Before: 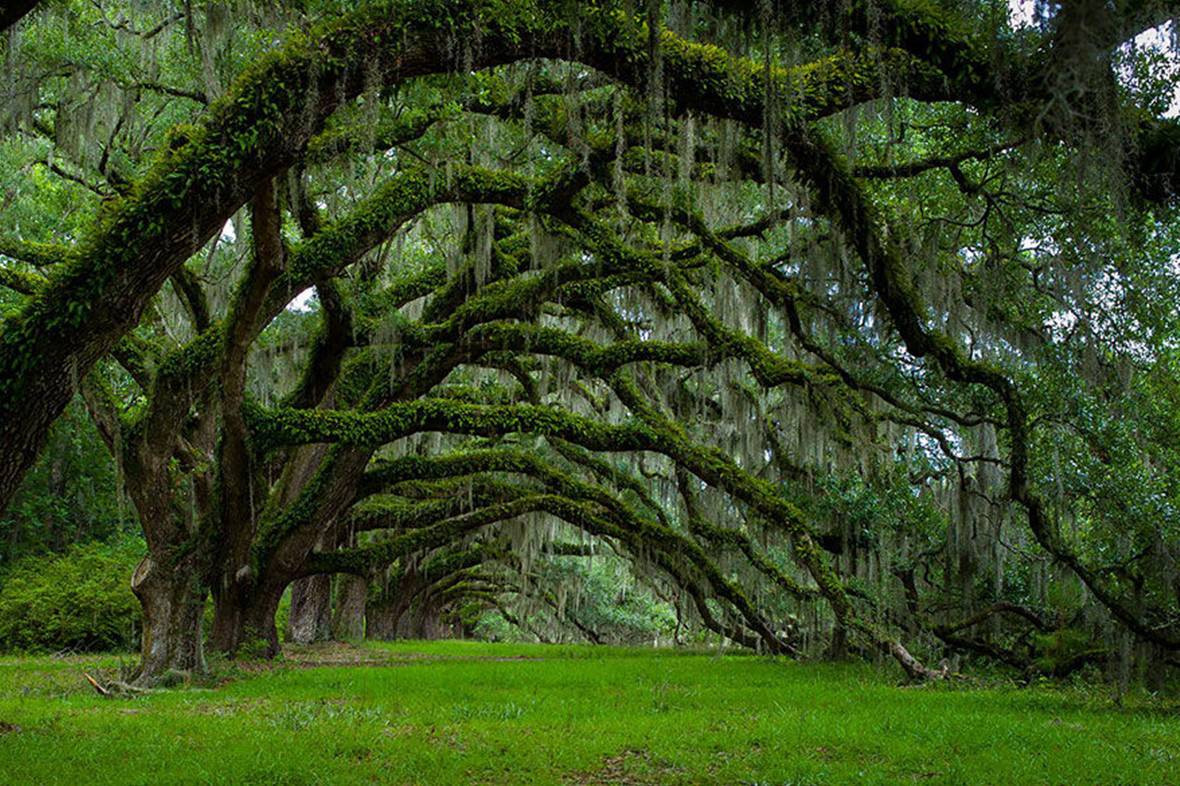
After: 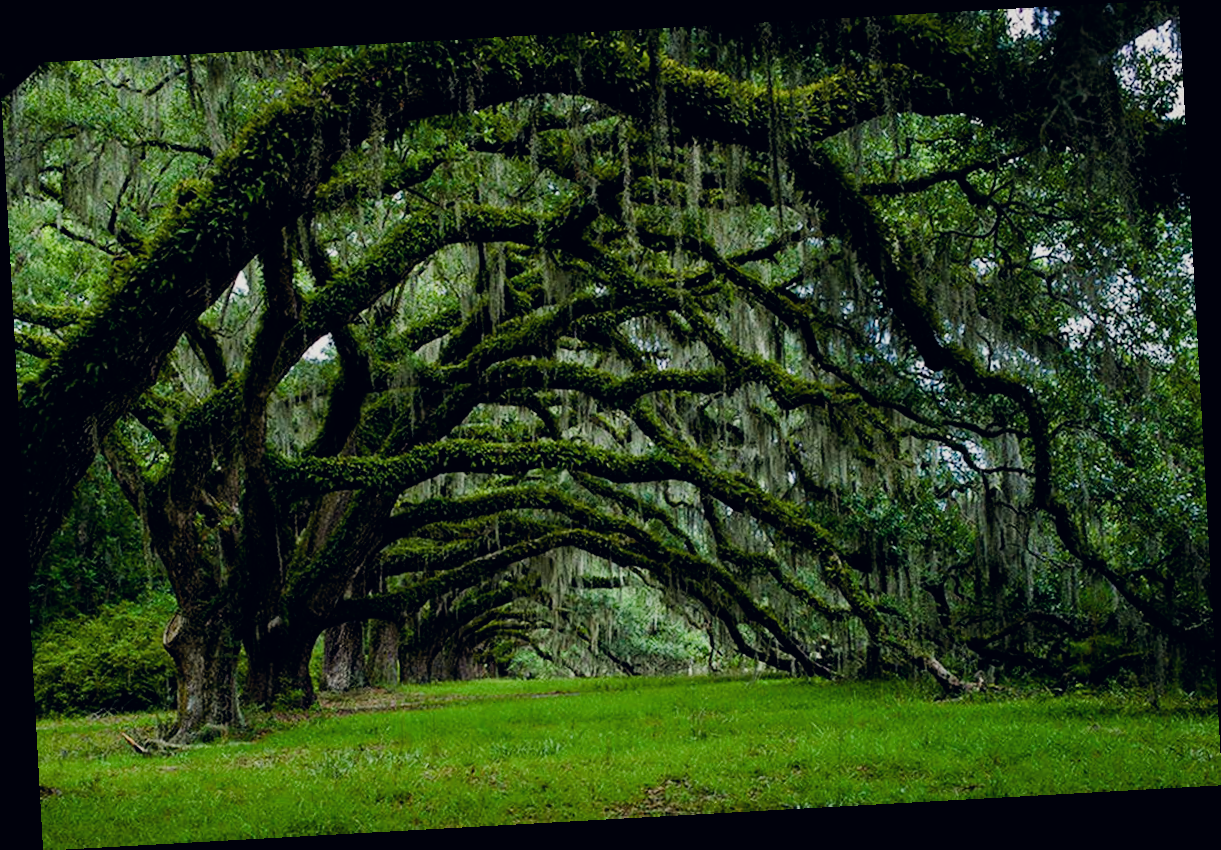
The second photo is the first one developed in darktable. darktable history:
filmic rgb: black relative exposure -6.68 EV, white relative exposure 4.56 EV, hardness 3.25
color balance rgb: shadows lift › luminance -20%, power › hue 72.24°, highlights gain › luminance 15%, global offset › hue 171.6°, perceptual saturation grading › highlights -30%, perceptual saturation grading › shadows 20%, global vibrance 30%, contrast 10%
color correction: highlights a* 0.207, highlights b* 2.7, shadows a* -0.874, shadows b* -4.78
rotate and perspective: rotation -3.18°, automatic cropping off
